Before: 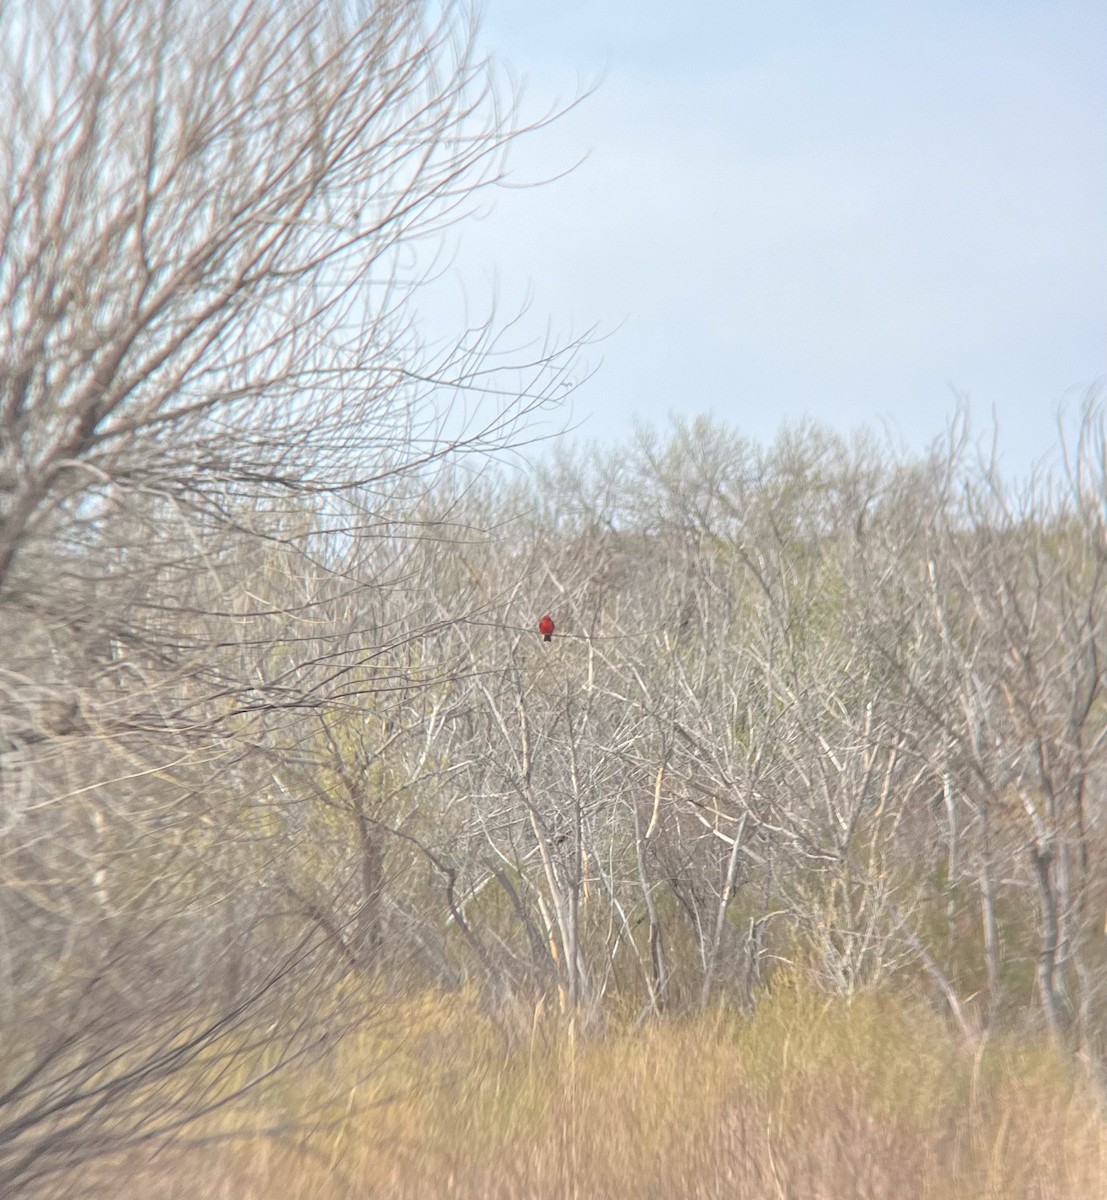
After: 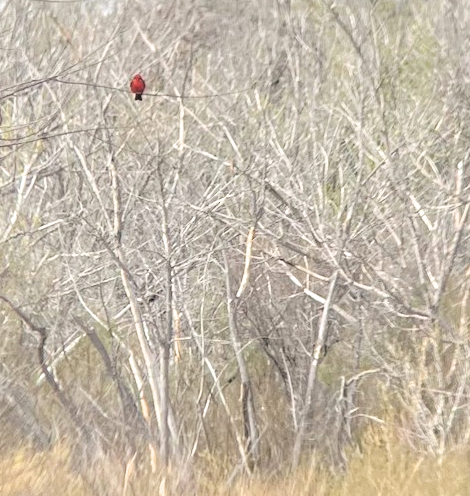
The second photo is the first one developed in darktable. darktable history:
crop: left 36.98%, top 45.086%, right 20.514%, bottom 13.514%
tone curve: curves: ch0 [(0.003, 0) (0.066, 0.031) (0.16, 0.089) (0.269, 0.218) (0.395, 0.408) (0.517, 0.56) (0.684, 0.734) (0.791, 0.814) (1, 1)]; ch1 [(0, 0) (0.164, 0.115) (0.337, 0.332) (0.39, 0.398) (0.464, 0.461) (0.501, 0.5) (0.507, 0.5) (0.534, 0.532) (0.577, 0.59) (0.652, 0.681) (0.733, 0.764) (0.819, 0.823) (1, 1)]; ch2 [(0, 0) (0.337, 0.382) (0.464, 0.476) (0.501, 0.5) (0.527, 0.54) (0.551, 0.565) (0.628, 0.632) (0.689, 0.686) (1, 1)], color space Lab, linked channels, preserve colors none
filmic rgb: black relative exposure -7.97 EV, white relative exposure 2.33 EV, hardness 6.61
